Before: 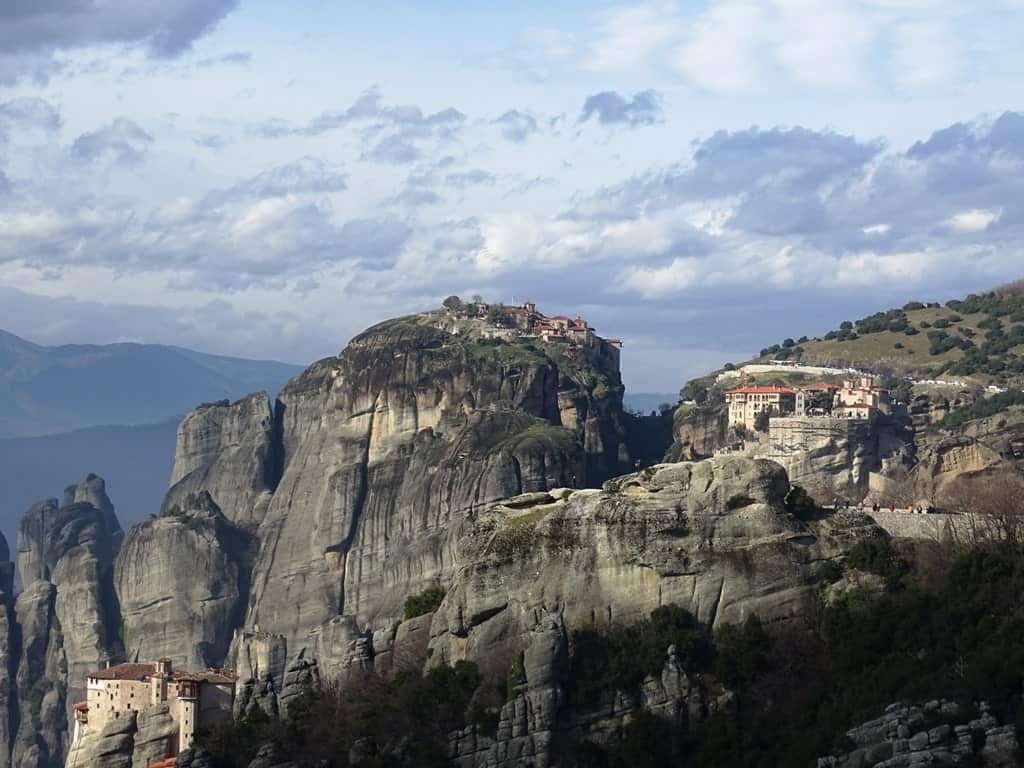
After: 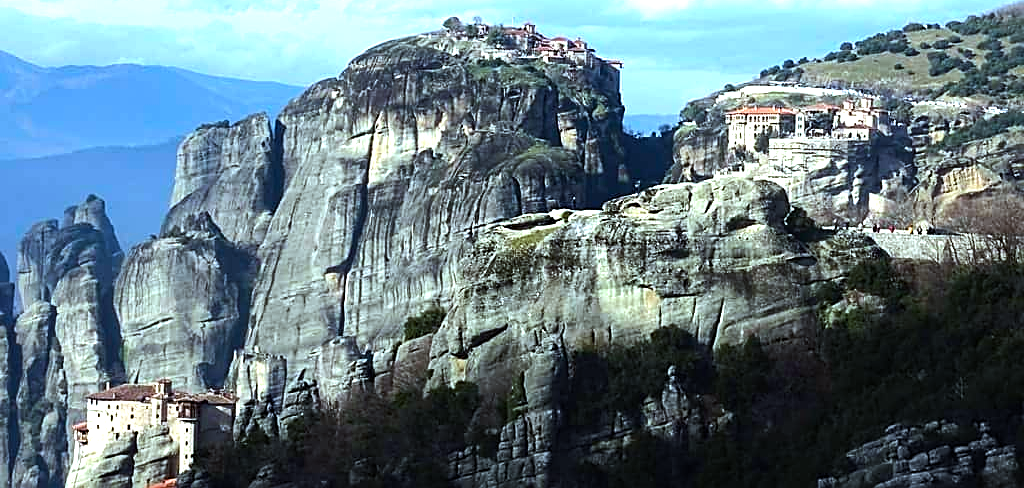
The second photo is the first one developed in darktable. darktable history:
color balance rgb: perceptual saturation grading › global saturation 30%, global vibrance 20%
white balance: red 0.931, blue 1.11
color correction: highlights a* -6.69, highlights b* 0.49
crop and rotate: top 36.435%
contrast brightness saturation: saturation -0.04
tone equalizer: -8 EV -0.75 EV, -7 EV -0.7 EV, -6 EV -0.6 EV, -5 EV -0.4 EV, -3 EV 0.4 EV, -2 EV 0.6 EV, -1 EV 0.7 EV, +0 EV 0.75 EV, edges refinement/feathering 500, mask exposure compensation -1.57 EV, preserve details no
exposure: exposure 0.6 EV, compensate highlight preservation false
sharpen: on, module defaults
